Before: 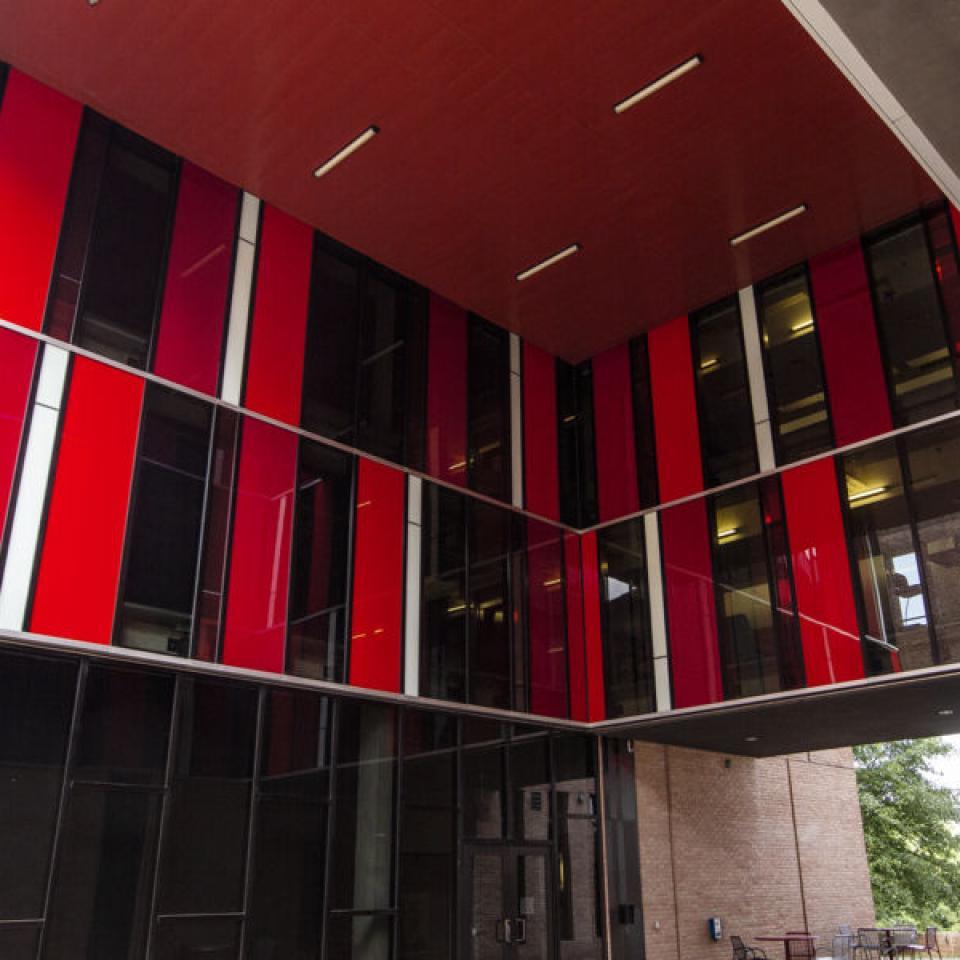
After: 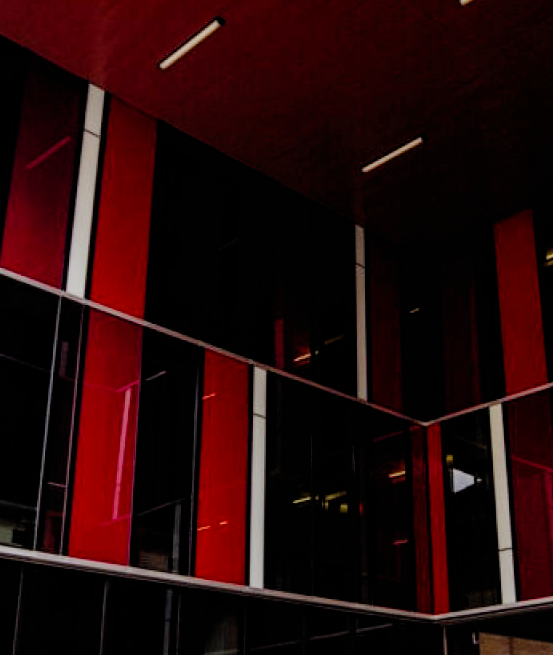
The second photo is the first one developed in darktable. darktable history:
filmic rgb: black relative exposure -5.14 EV, white relative exposure 3.98 EV, hardness 2.89, contrast 1.186, preserve chrominance no, color science v4 (2020), contrast in shadows soft, contrast in highlights soft
crop: left 16.187%, top 11.27%, right 26.202%, bottom 20.468%
